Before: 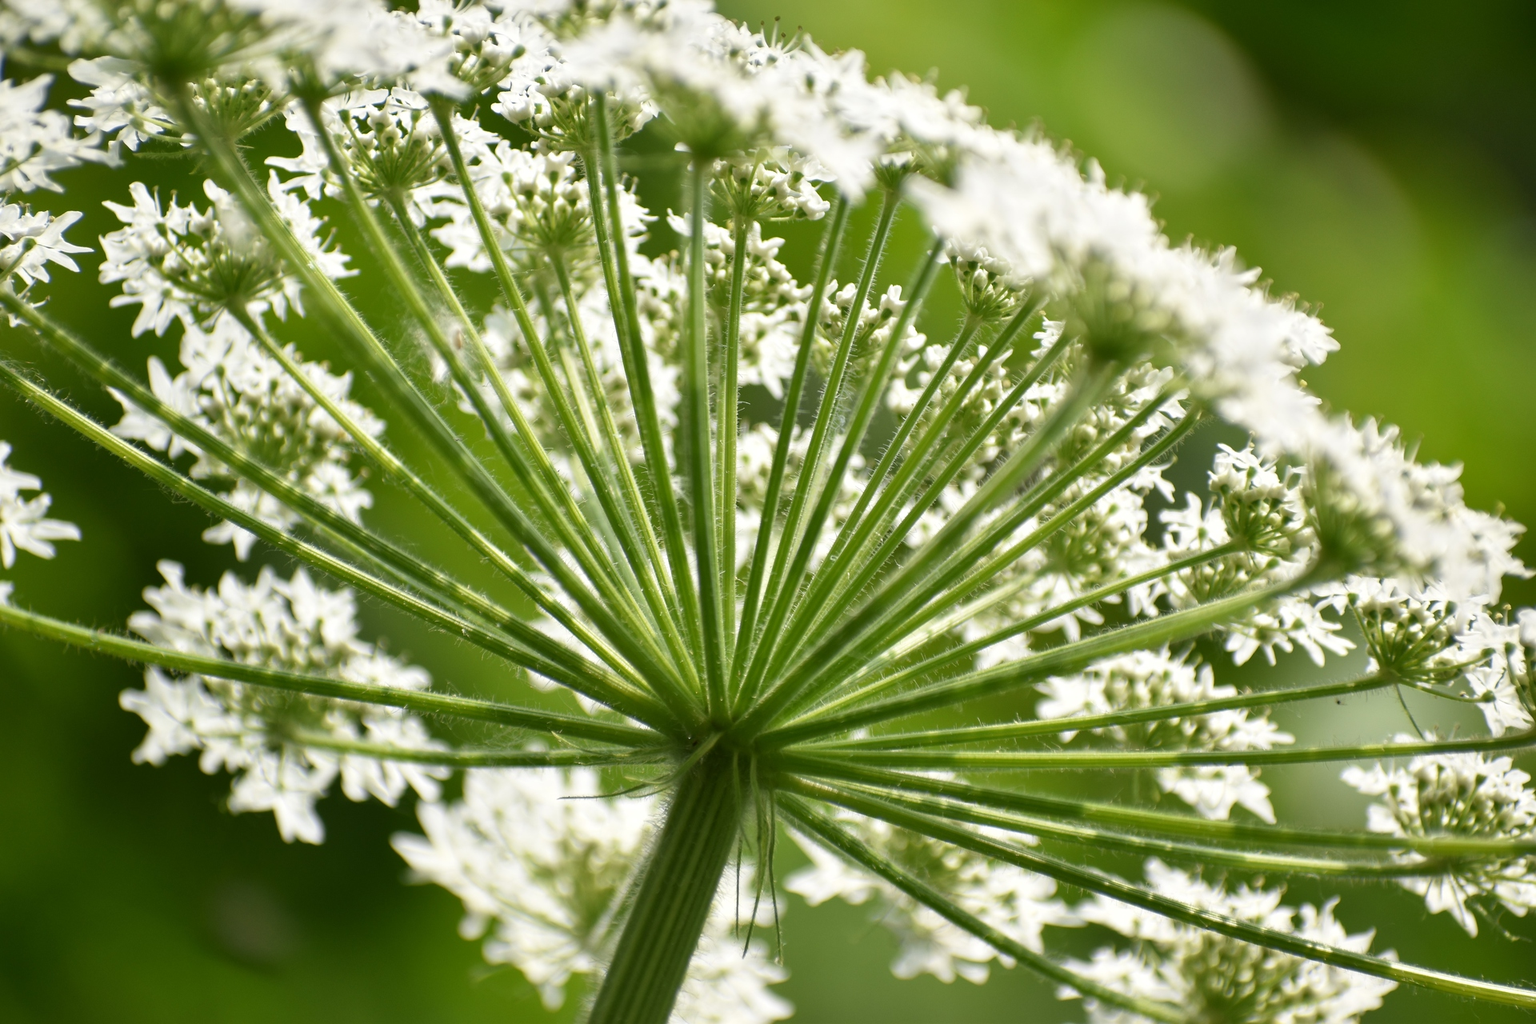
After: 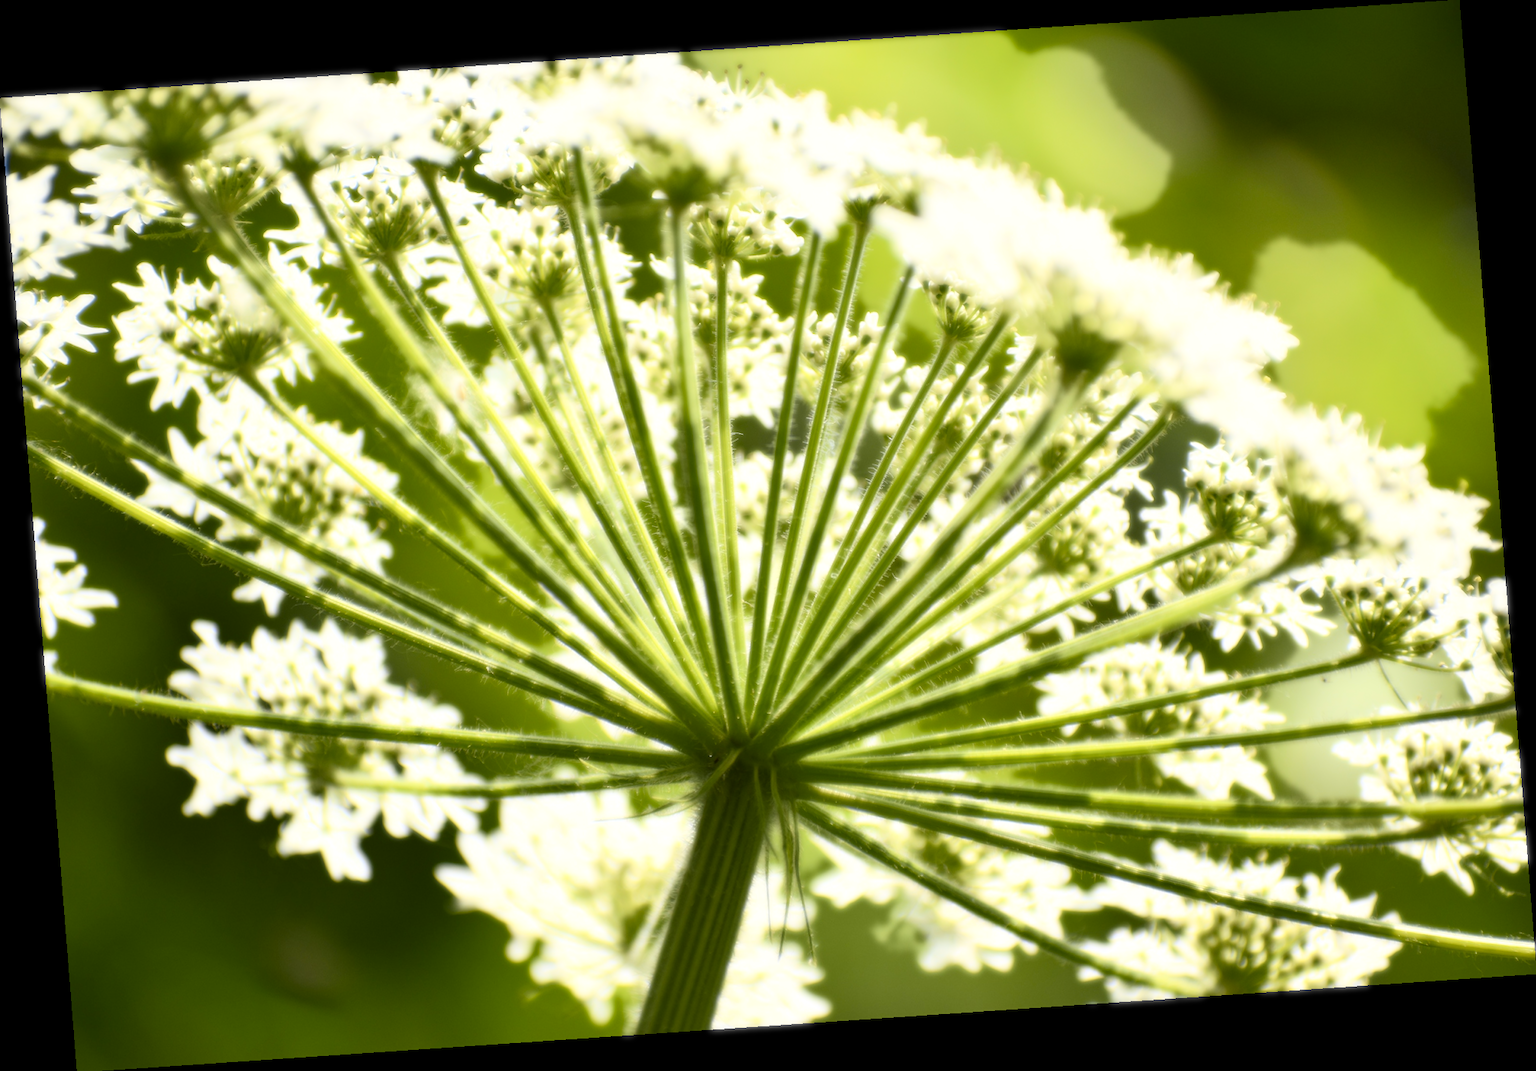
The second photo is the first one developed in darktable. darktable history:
rotate and perspective: rotation -4.2°, shear 0.006, automatic cropping off
color contrast: green-magenta contrast 0.85, blue-yellow contrast 1.25, unbound 0
bloom: size 0%, threshold 54.82%, strength 8.31%
